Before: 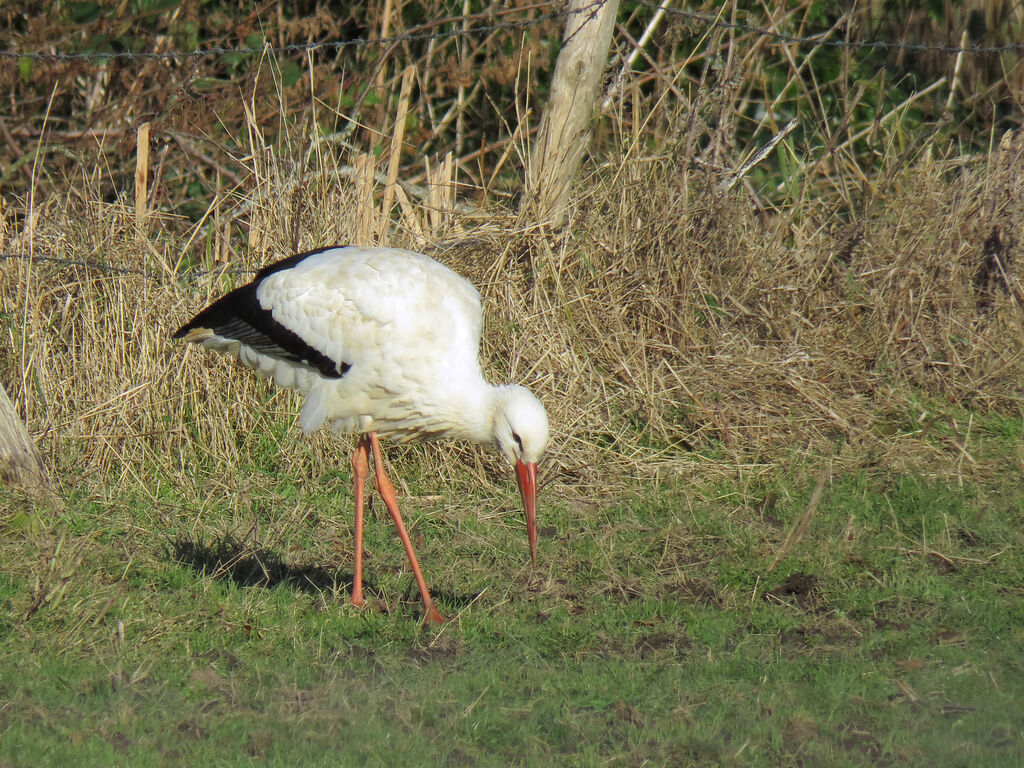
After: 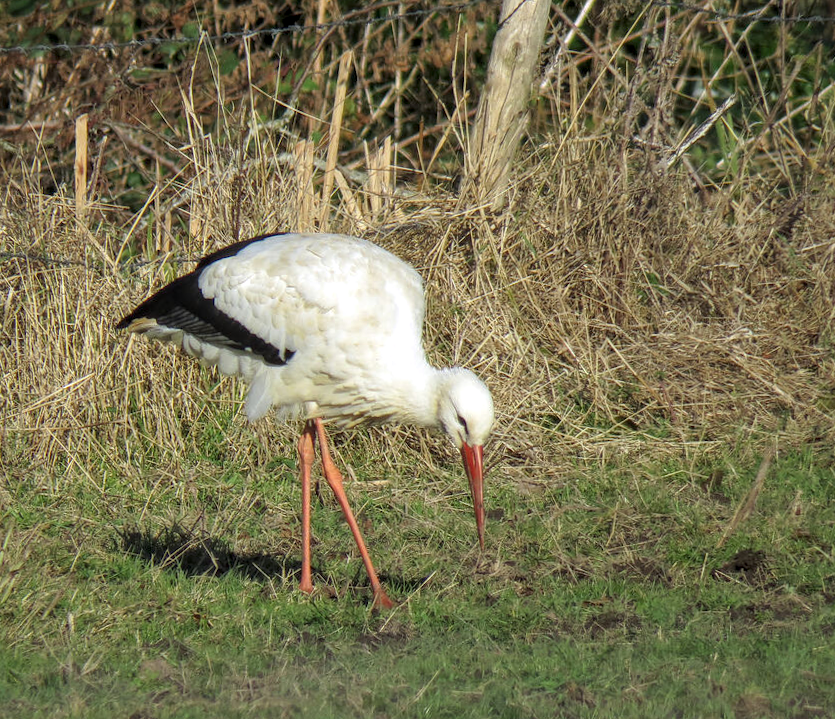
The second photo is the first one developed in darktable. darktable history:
contrast equalizer: y [[0.6 ×6], [0.55 ×6], [0 ×6], [0 ×6], [0 ×6]], mix 0.149
crop and rotate: angle 1.31°, left 4.158%, top 0.835%, right 11.786%, bottom 2.657%
local contrast: on, module defaults
